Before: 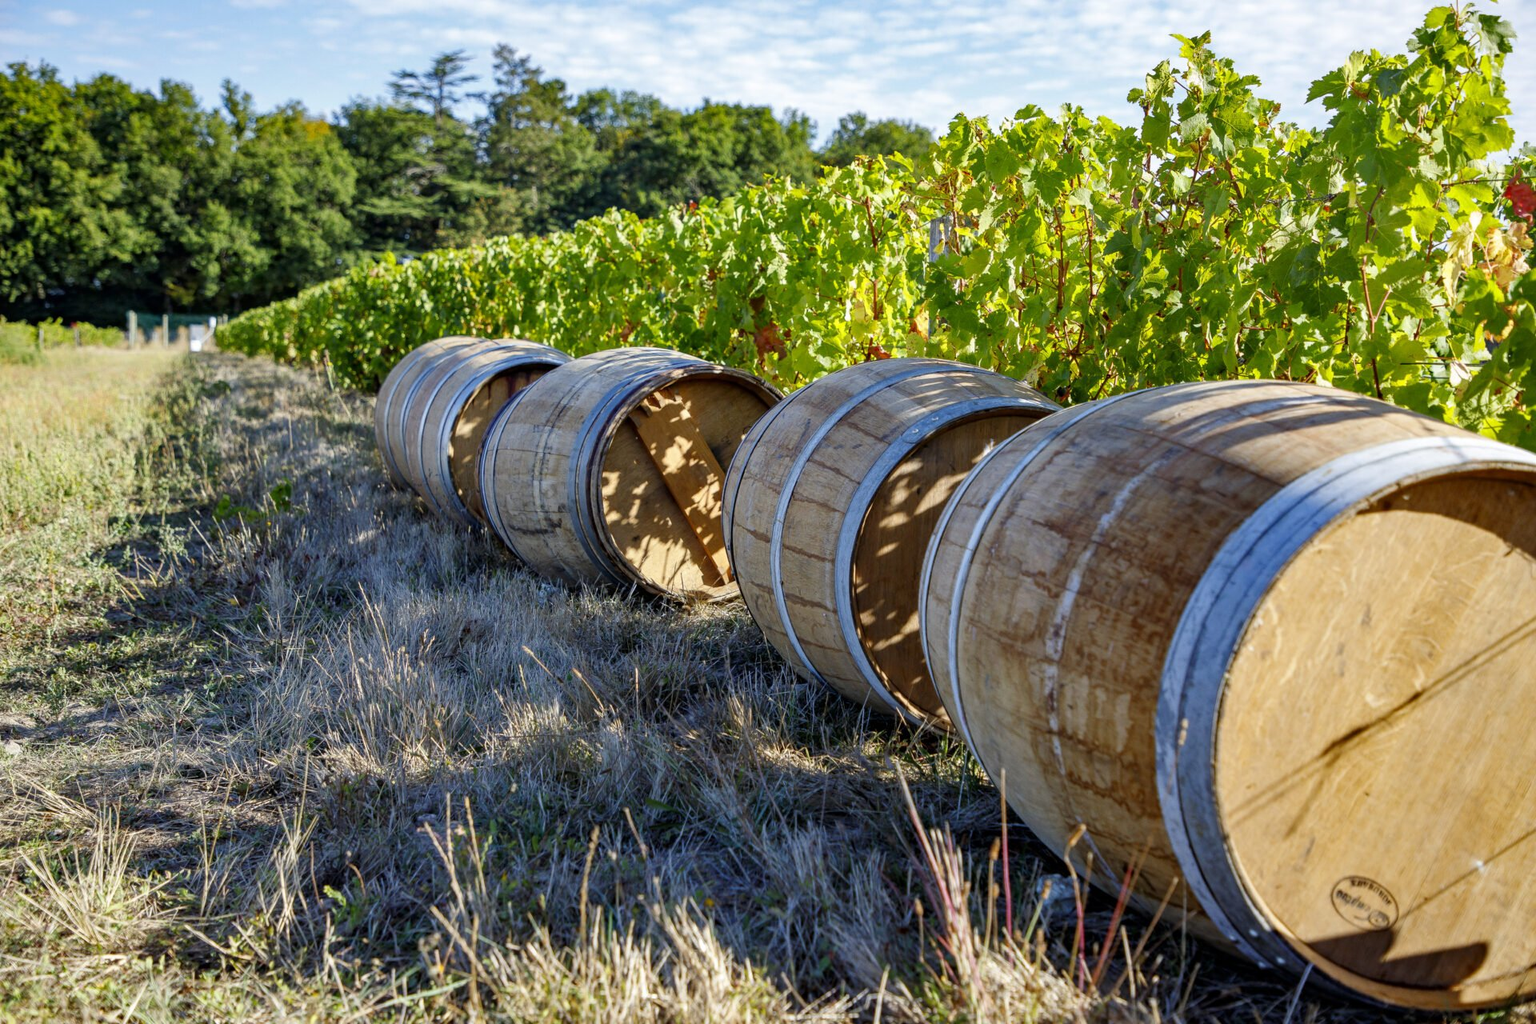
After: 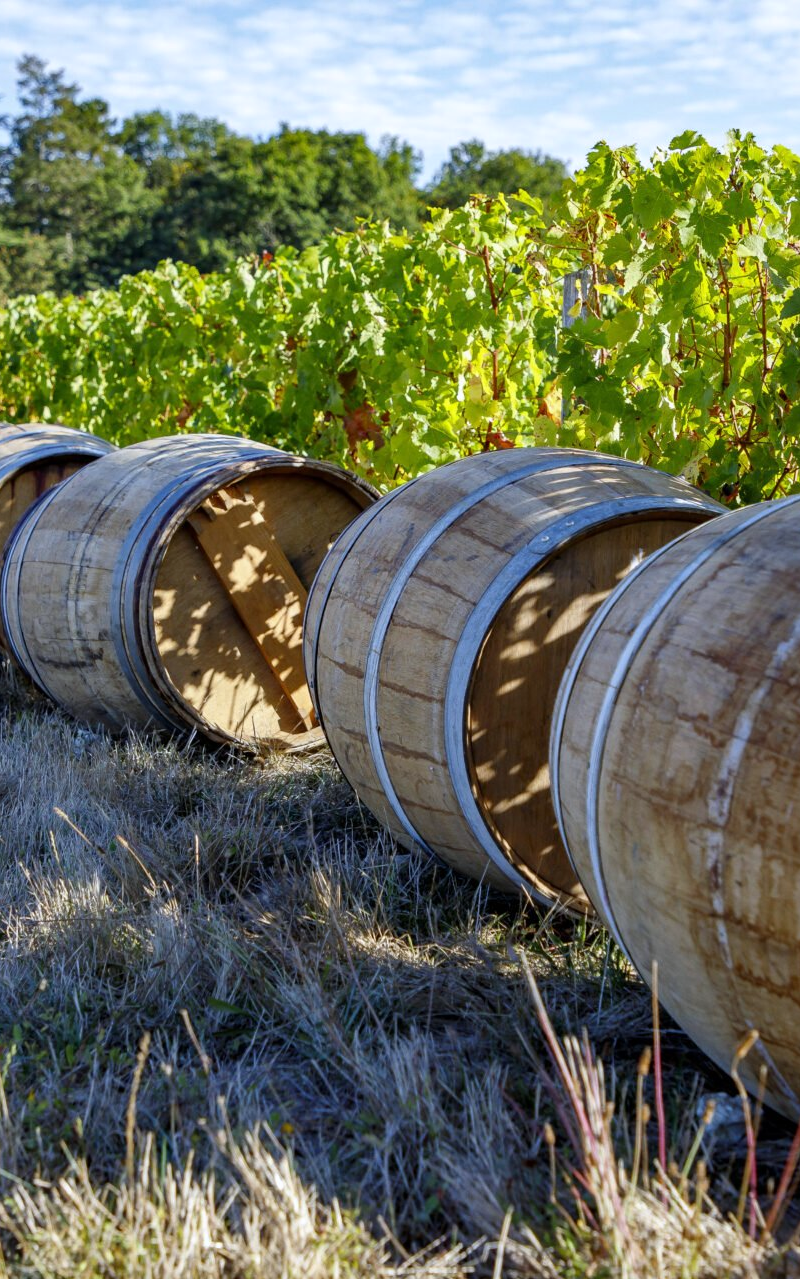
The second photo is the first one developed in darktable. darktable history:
crop: left 31.229%, right 27.105%
white balance: red 0.983, blue 1.036
